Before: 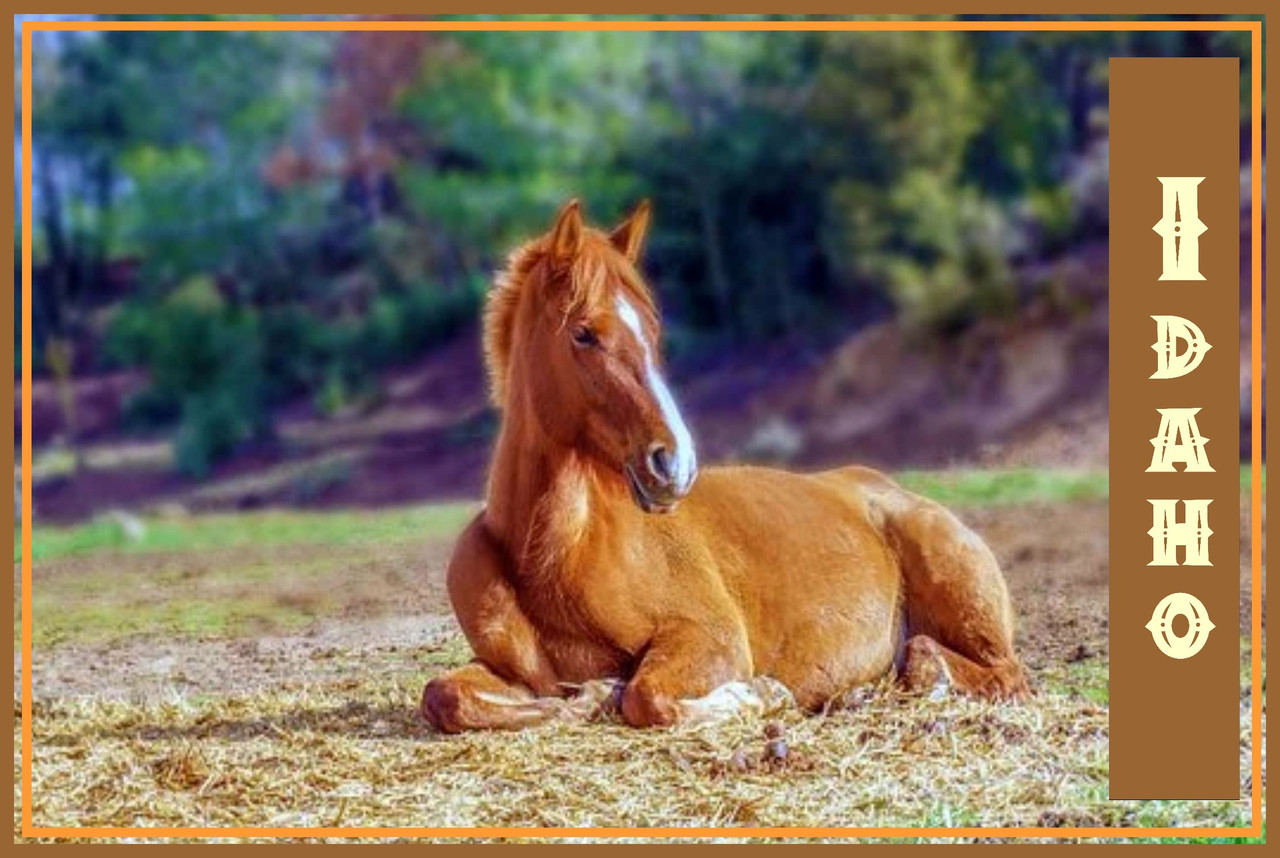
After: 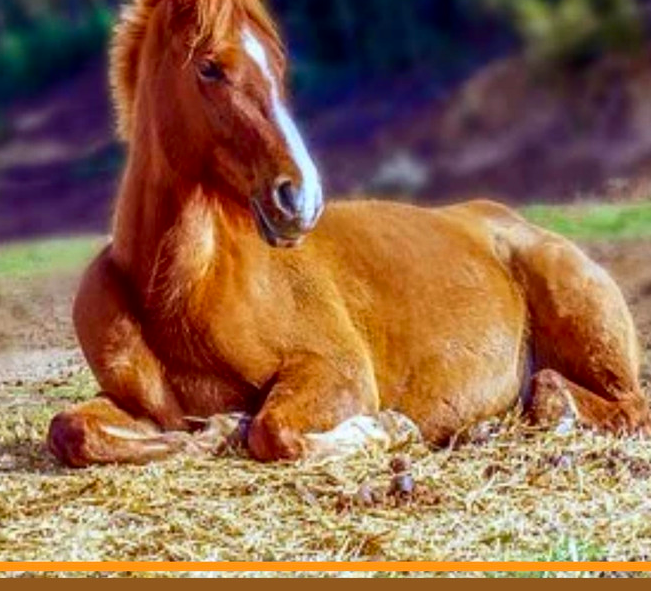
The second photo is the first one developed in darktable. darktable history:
crop and rotate: left 29.267%, top 31.018%, right 19.841%
contrast brightness saturation: contrast 0.126, brightness -0.06, saturation 0.157
